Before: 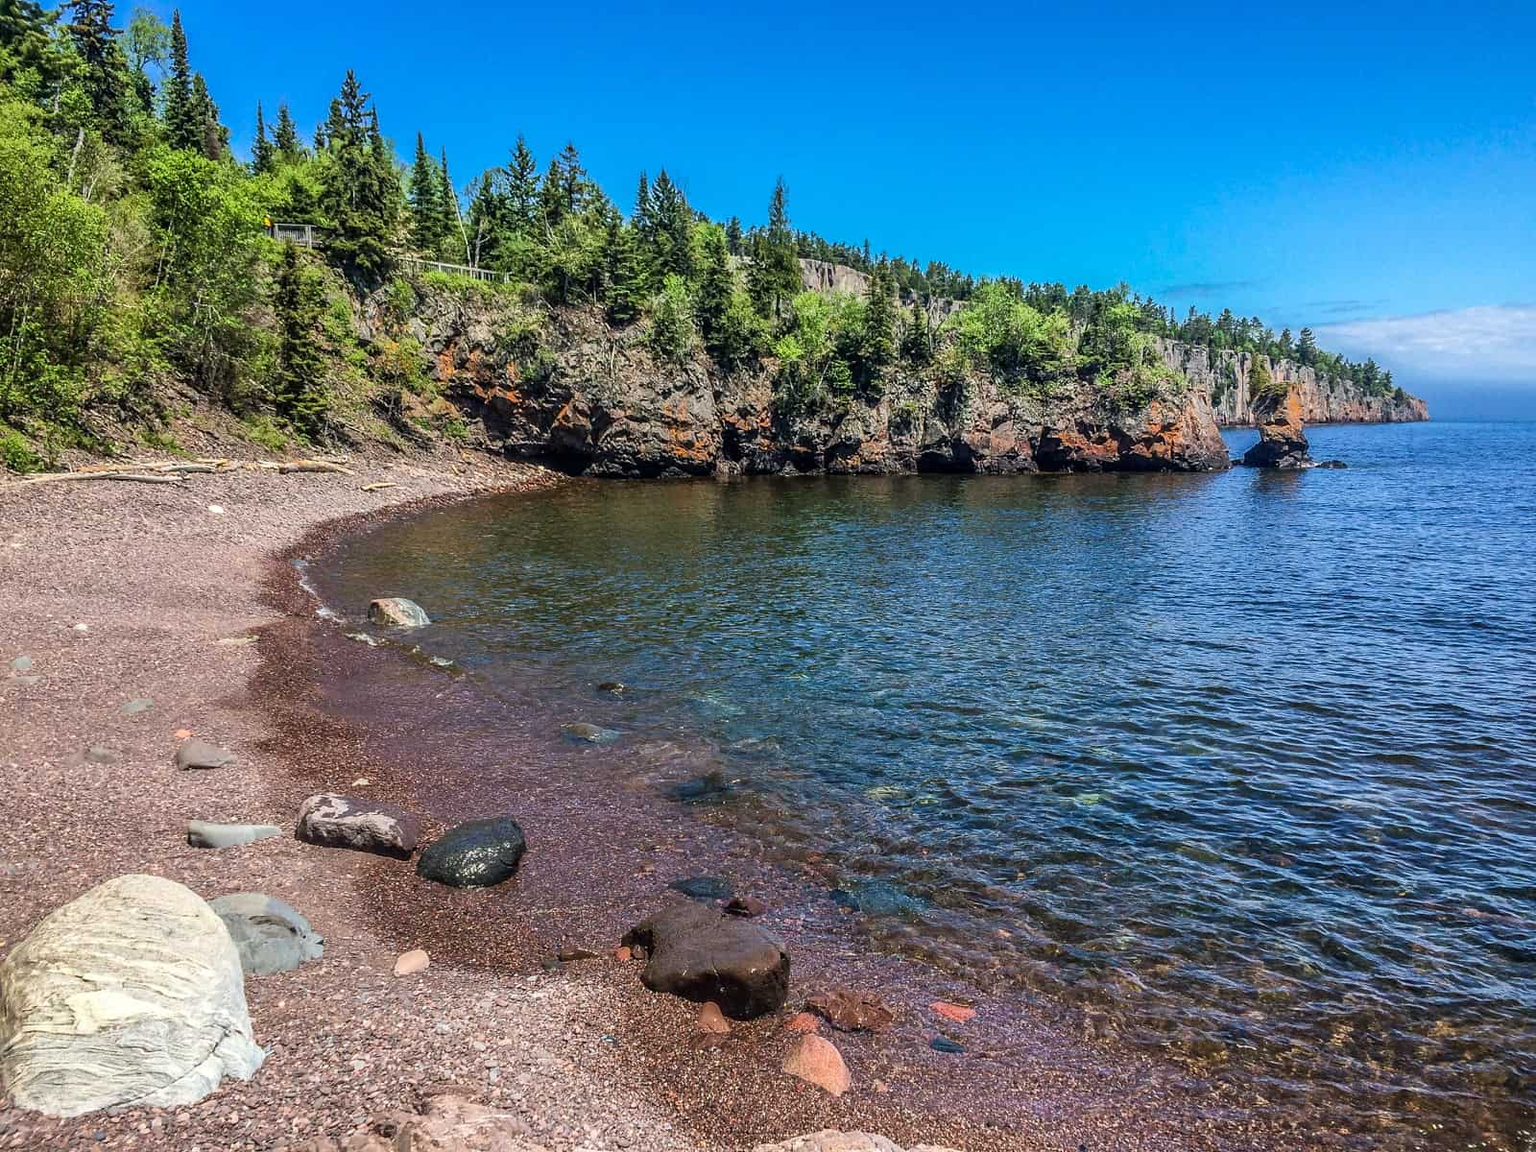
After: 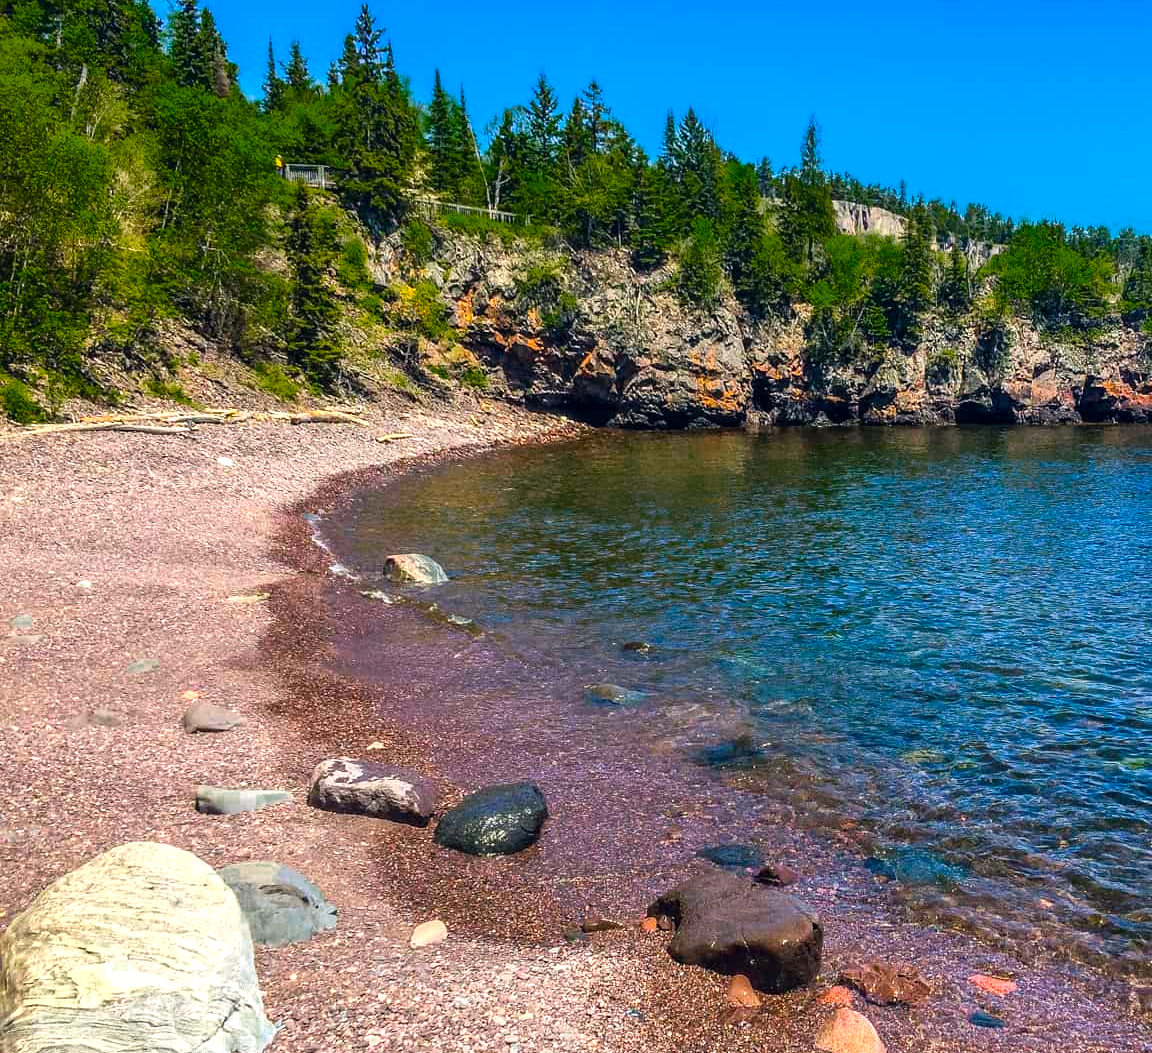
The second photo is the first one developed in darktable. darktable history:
color balance rgb: perceptual saturation grading › global saturation 36%, perceptual brilliance grading › global brilliance 10%, global vibrance 20%
crop: top 5.803%, right 27.864%, bottom 5.804%
color zones: curves: ch0 [(0.25, 0.5) (0.347, 0.092) (0.75, 0.5)]; ch1 [(0.25, 0.5) (0.33, 0.51) (0.75, 0.5)]
color correction: highlights a* 0.207, highlights b* 2.7, shadows a* -0.874, shadows b* -4.78
